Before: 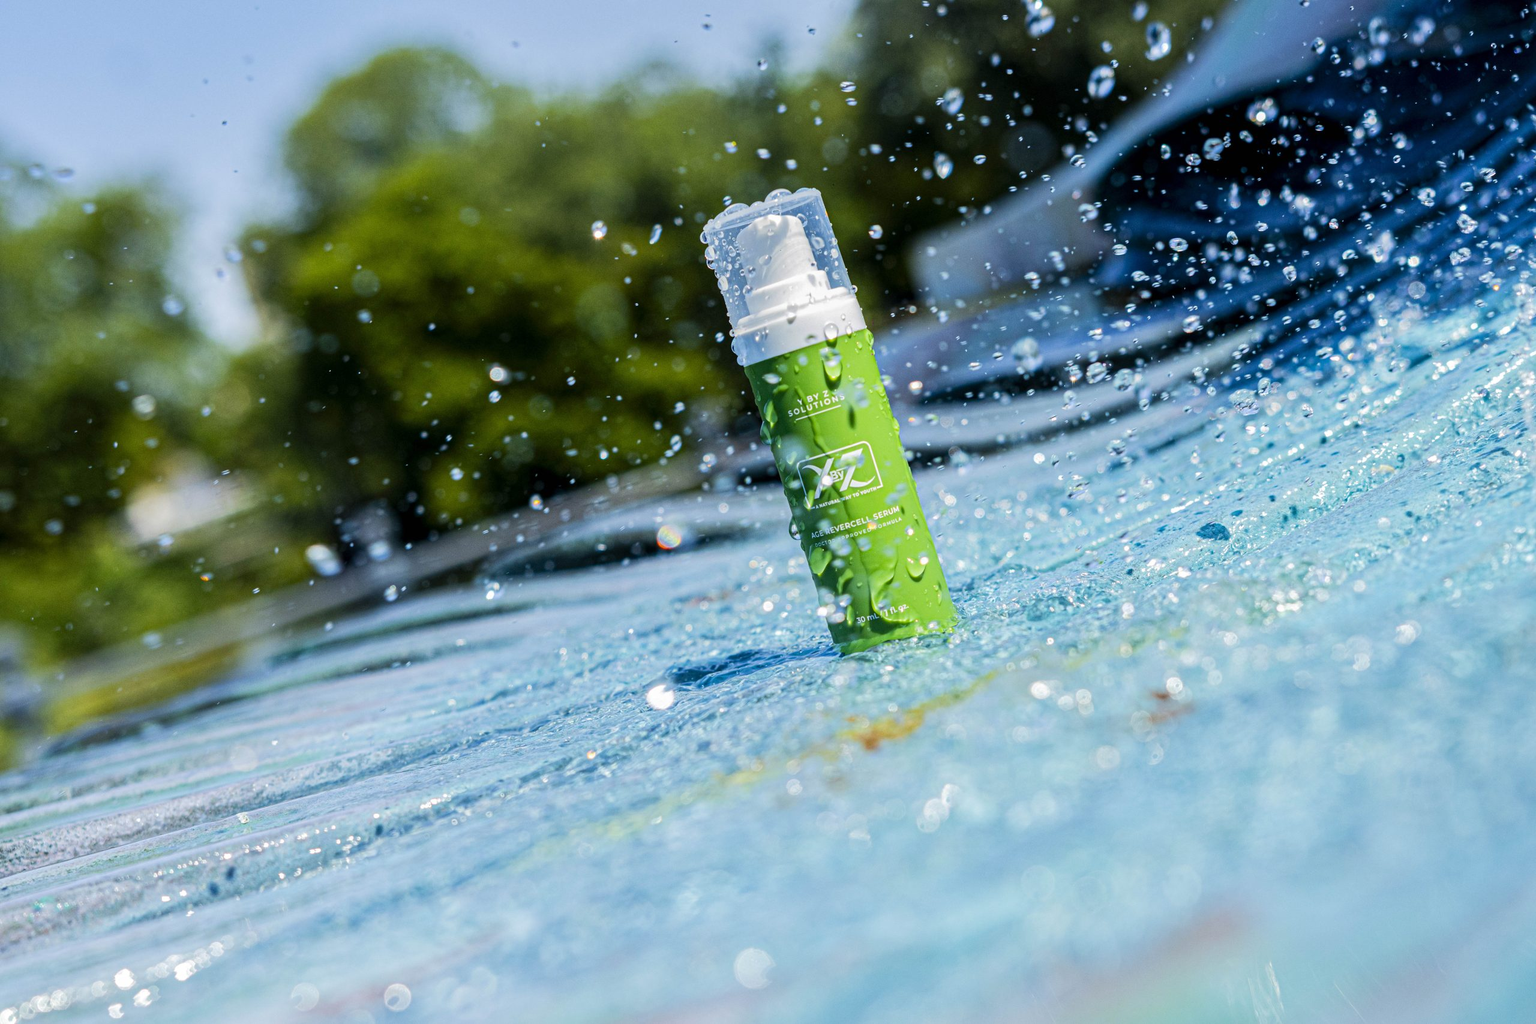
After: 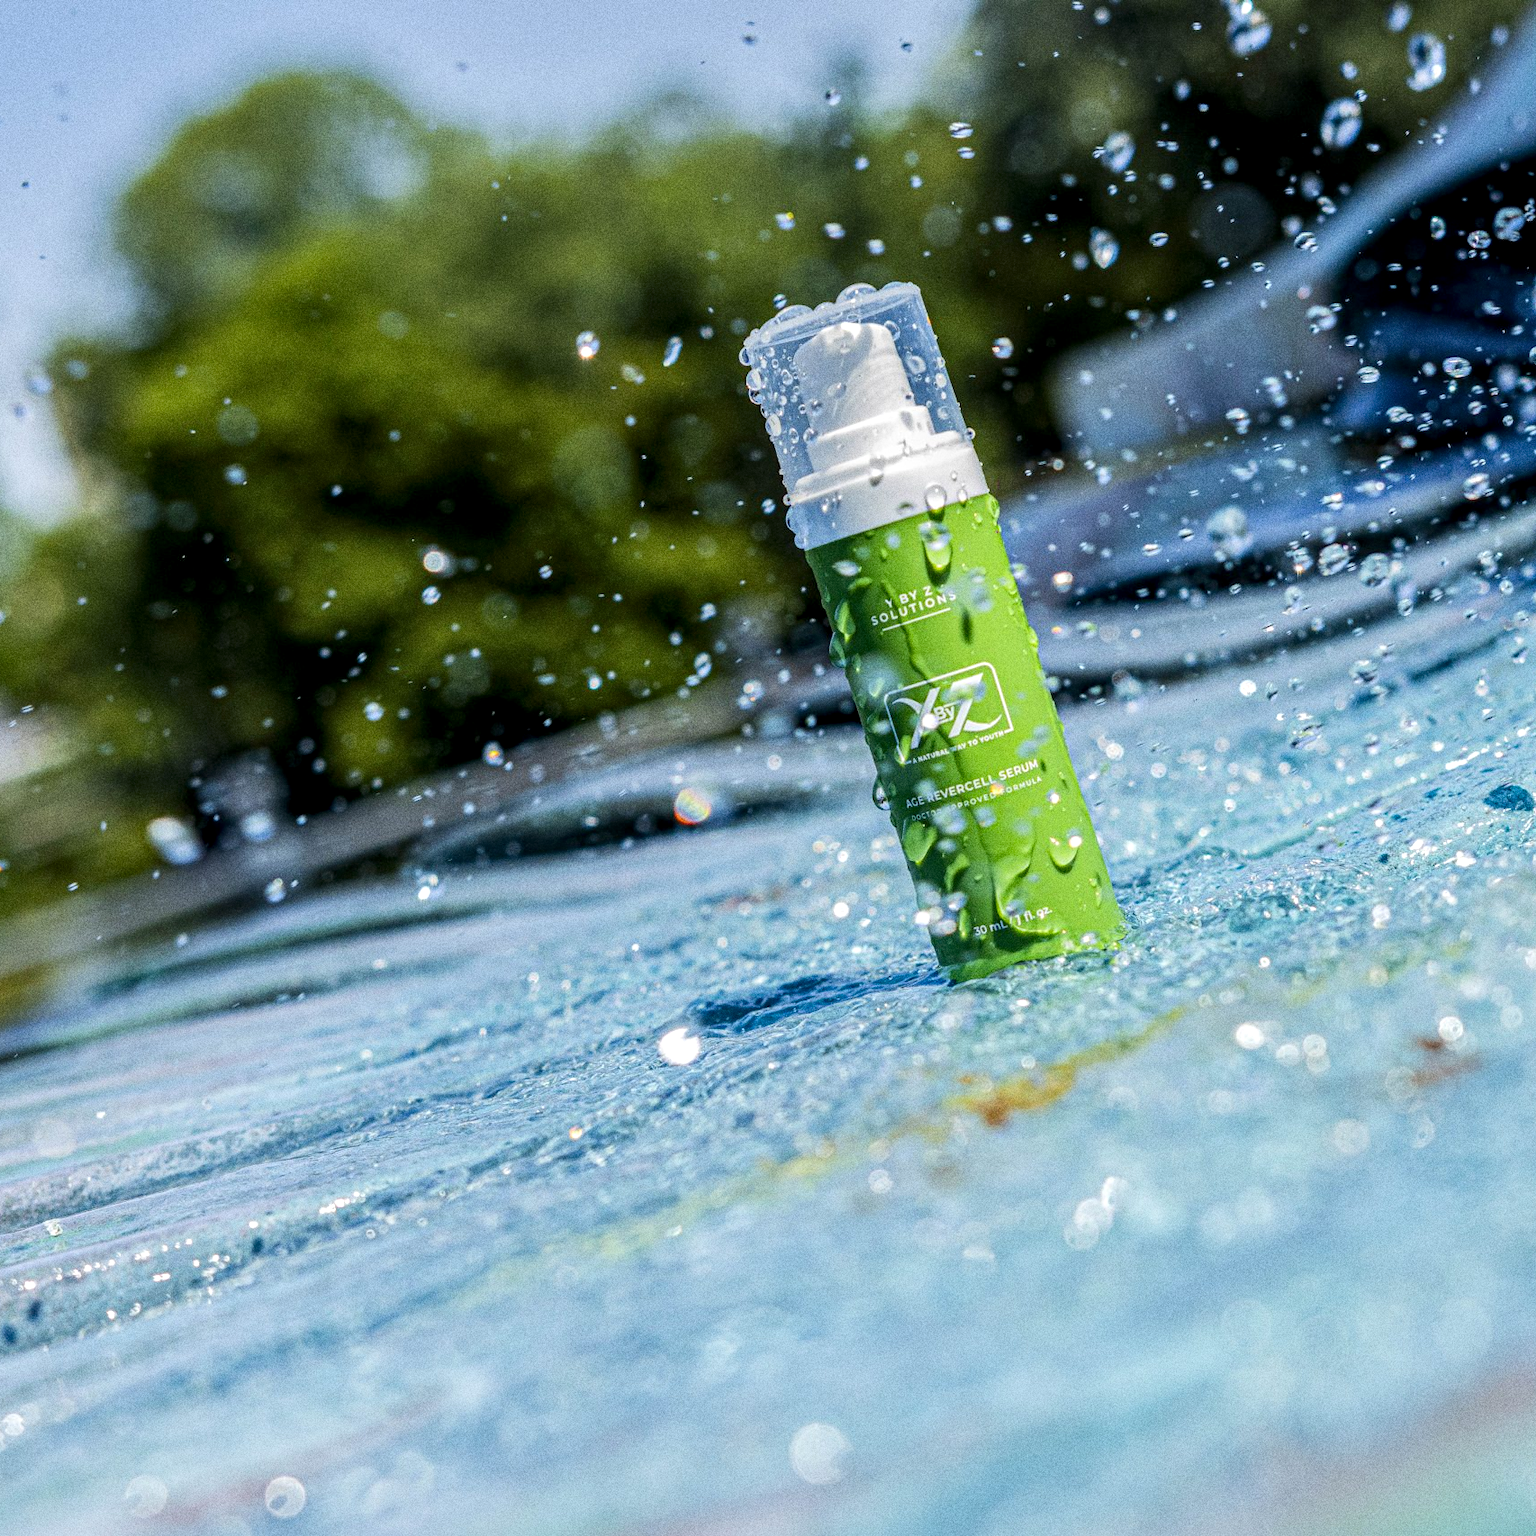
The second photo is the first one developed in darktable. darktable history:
crop and rotate: left 13.537%, right 19.796%
grain: coarseness 0.09 ISO, strength 40%
local contrast: detail 130%
